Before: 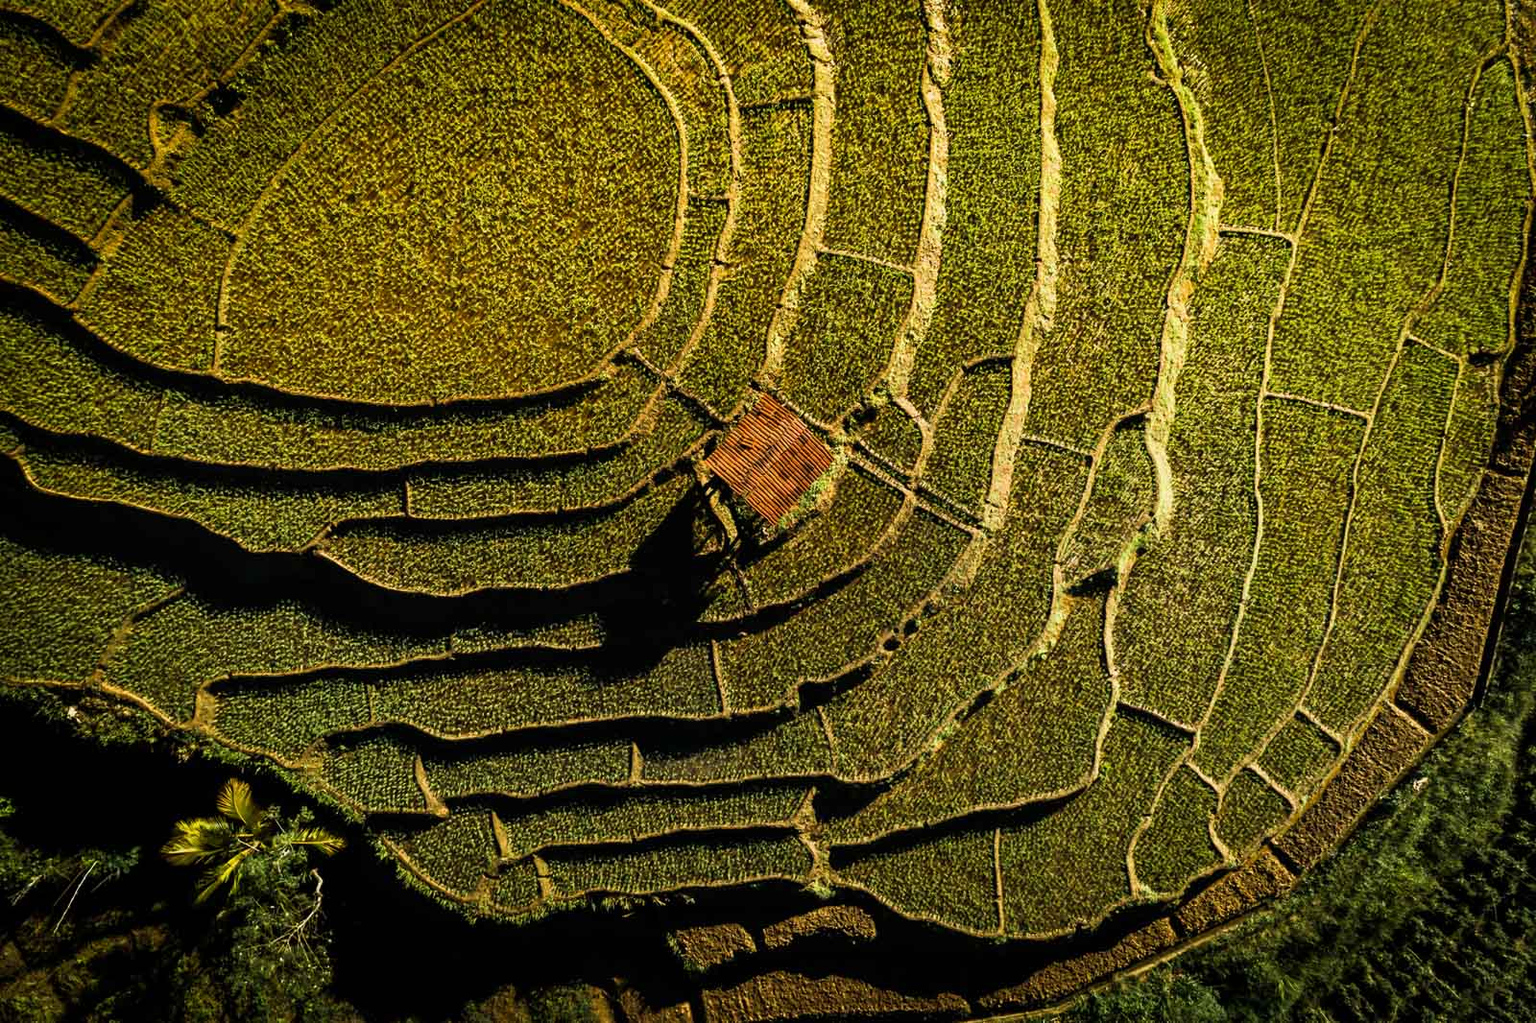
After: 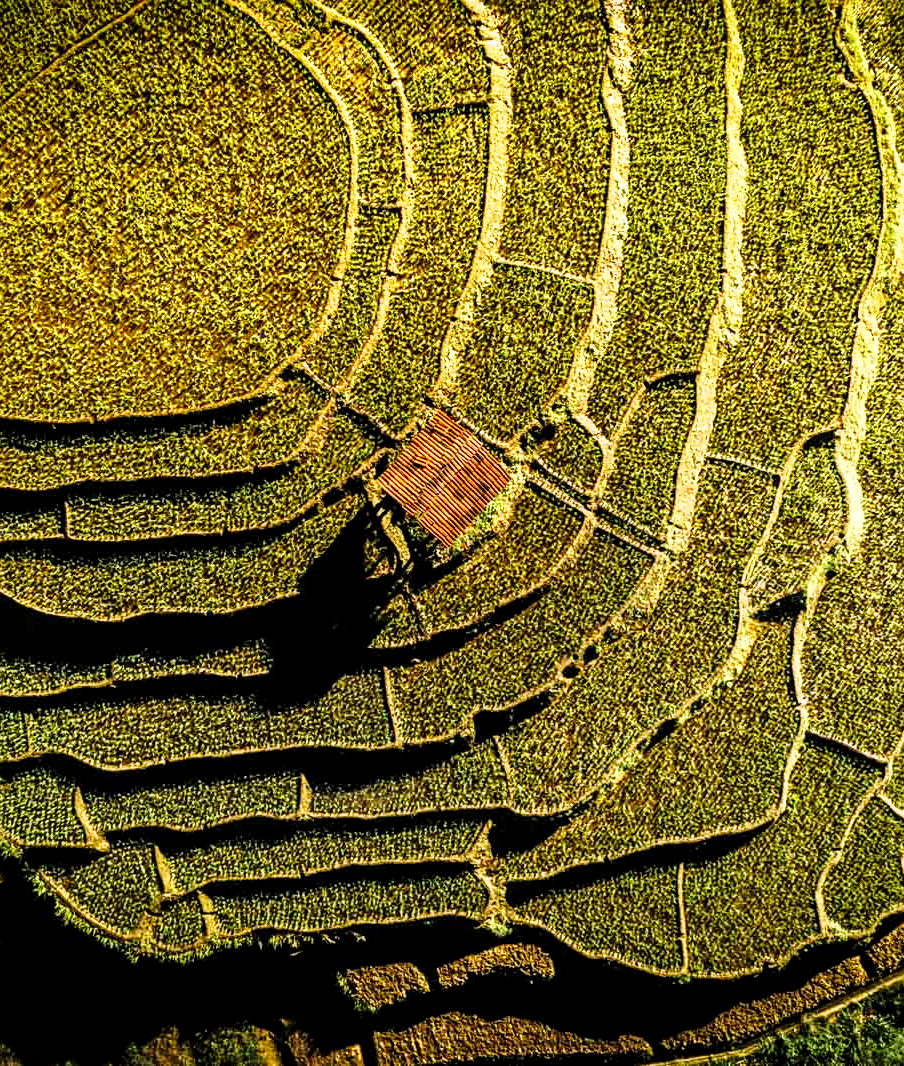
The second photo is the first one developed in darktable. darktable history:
local contrast: highlights 43%, shadows 63%, detail 136%, midtone range 0.515
crop and rotate: left 22.415%, right 21.034%
sharpen: amount 0.204
base curve: curves: ch0 [(0, 0) (0.028, 0.03) (0.121, 0.232) (0.46, 0.748) (0.859, 0.968) (1, 1)], preserve colors none
tone equalizer: -8 EV 0.032 EV, edges refinement/feathering 500, mask exposure compensation -1.57 EV, preserve details no
